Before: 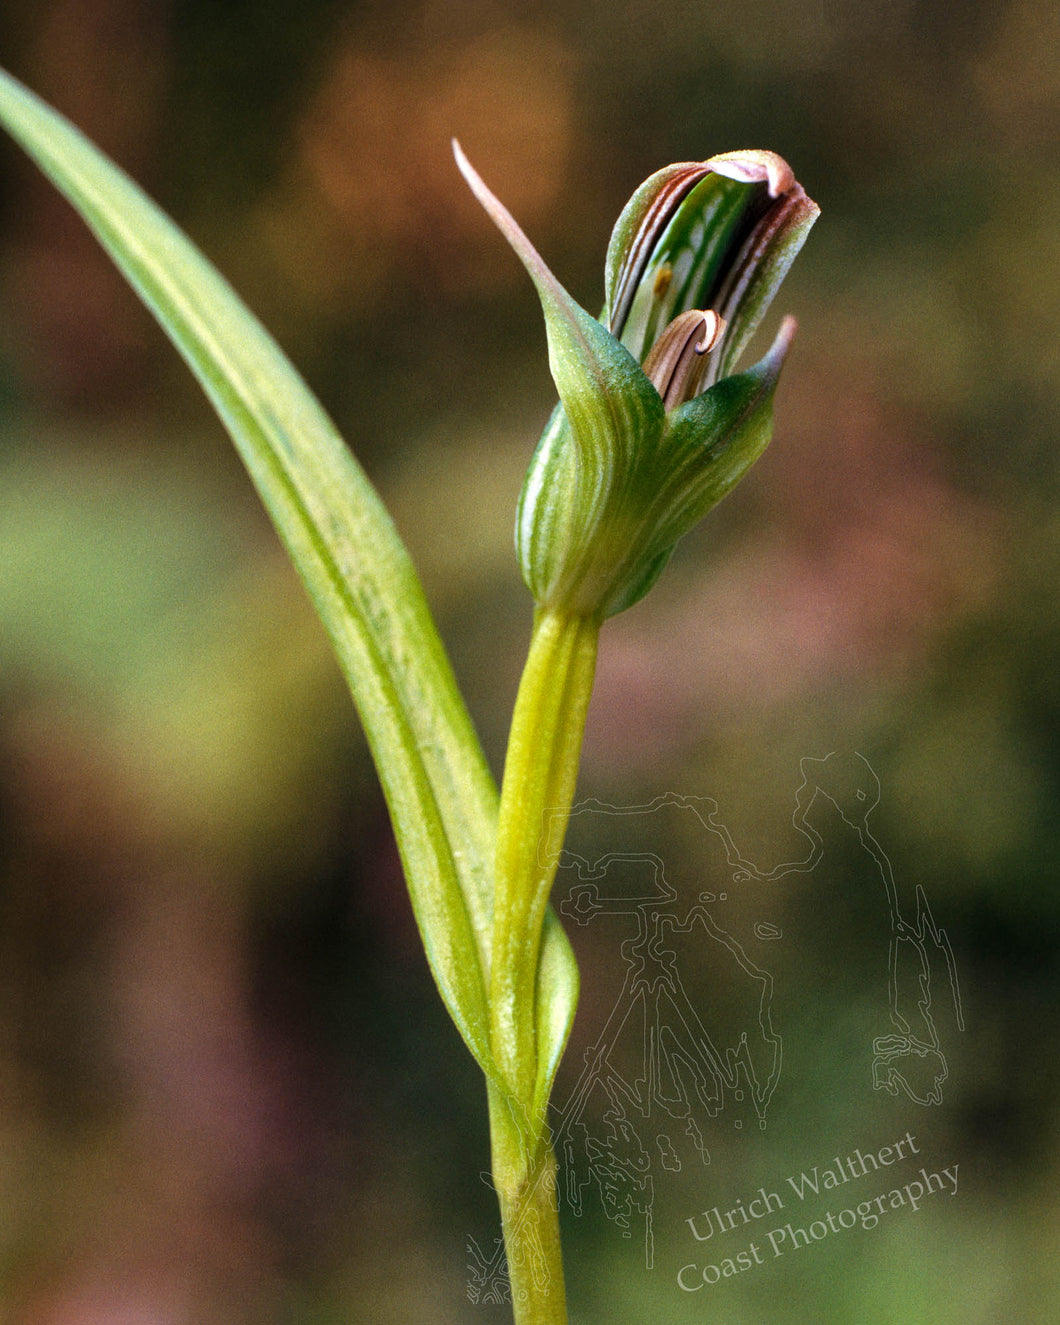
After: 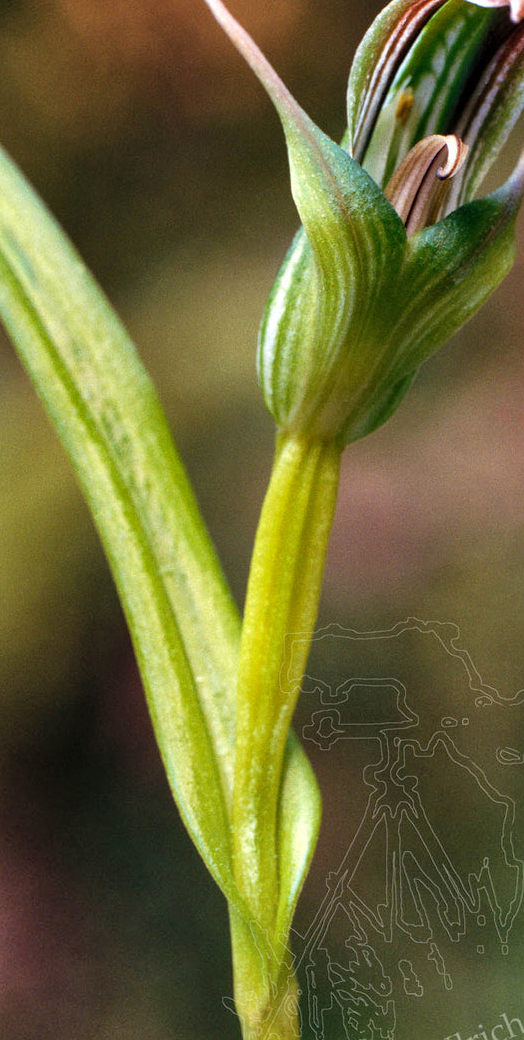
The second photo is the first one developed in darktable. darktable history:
shadows and highlights: white point adjustment 0.1, highlights -70, soften with gaussian
exposure: exposure -0.01 EV, compensate highlight preservation false
crop and rotate: angle 0.02°, left 24.353%, top 13.219%, right 26.156%, bottom 8.224%
tone equalizer: on, module defaults
